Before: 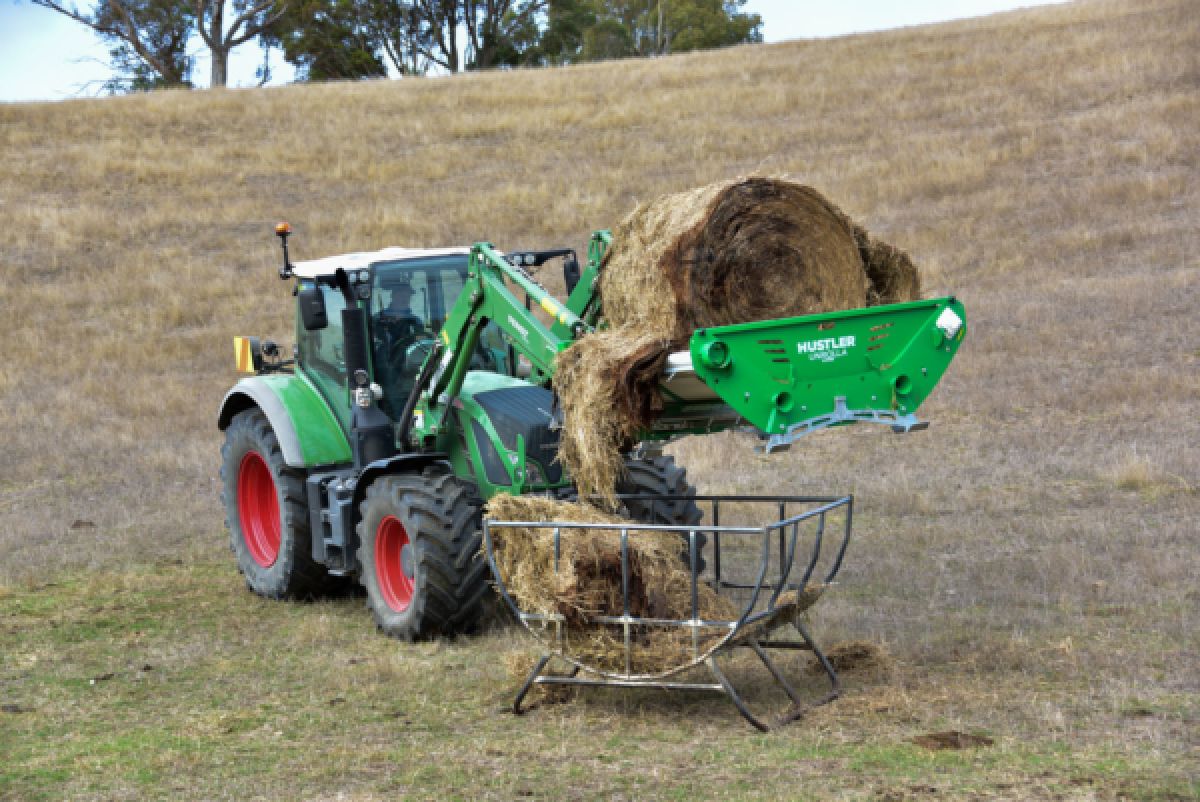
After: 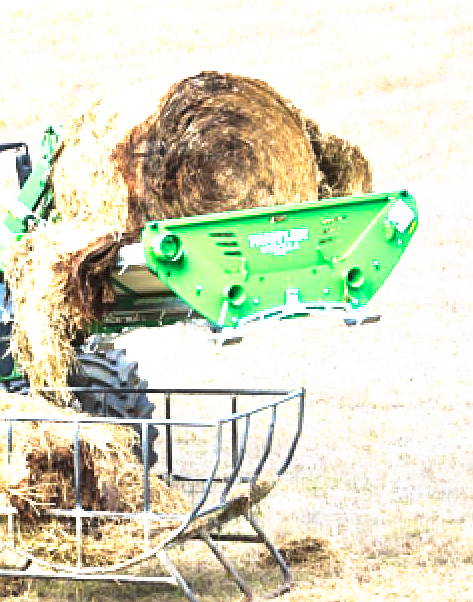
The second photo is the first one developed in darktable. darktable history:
sharpen: on, module defaults
exposure: black level correction 0, exposure 1.5 EV, compensate exposure bias true, compensate highlight preservation false
crop: left 45.721%, top 13.393%, right 14.118%, bottom 10.01%
tone curve: curves: ch0 [(0, 0) (0.003, 0.116) (0.011, 0.116) (0.025, 0.113) (0.044, 0.114) (0.069, 0.118) (0.1, 0.137) (0.136, 0.171) (0.177, 0.213) (0.224, 0.259) (0.277, 0.316) (0.335, 0.381) (0.399, 0.458) (0.468, 0.548) (0.543, 0.654) (0.623, 0.775) (0.709, 0.895) (0.801, 0.972) (0.898, 0.991) (1, 1)], preserve colors none
